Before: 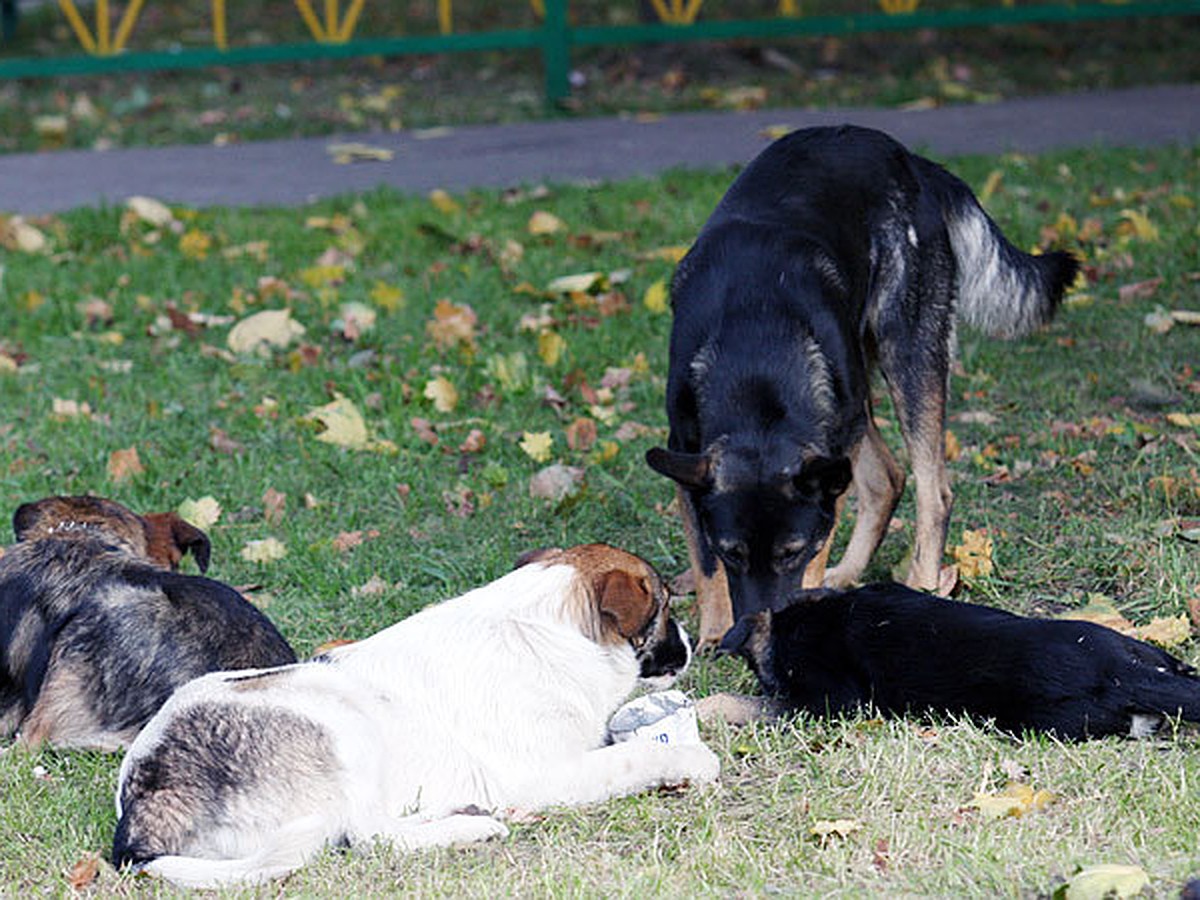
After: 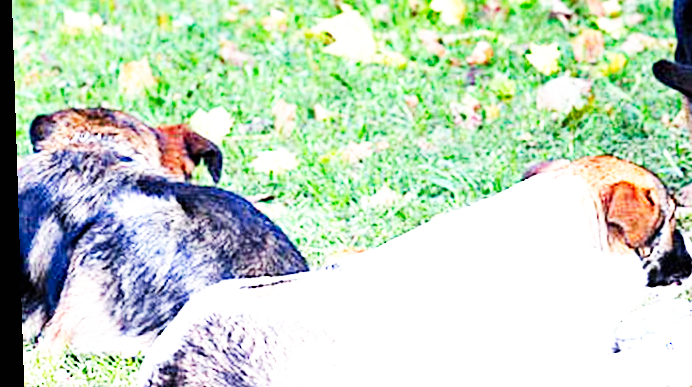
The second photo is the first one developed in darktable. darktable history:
rotate and perspective: lens shift (vertical) 0.048, lens shift (horizontal) -0.024, automatic cropping off
contrast brightness saturation: contrast 0.04, saturation 0.16
haze removal: compatibility mode true, adaptive false
crop: top 44.483%, right 43.593%, bottom 12.892%
base curve: curves: ch0 [(0, 0) (0.007, 0.004) (0.027, 0.03) (0.046, 0.07) (0.207, 0.54) (0.442, 0.872) (0.673, 0.972) (1, 1)], preserve colors none
exposure: exposure 1.089 EV, compensate highlight preservation false
